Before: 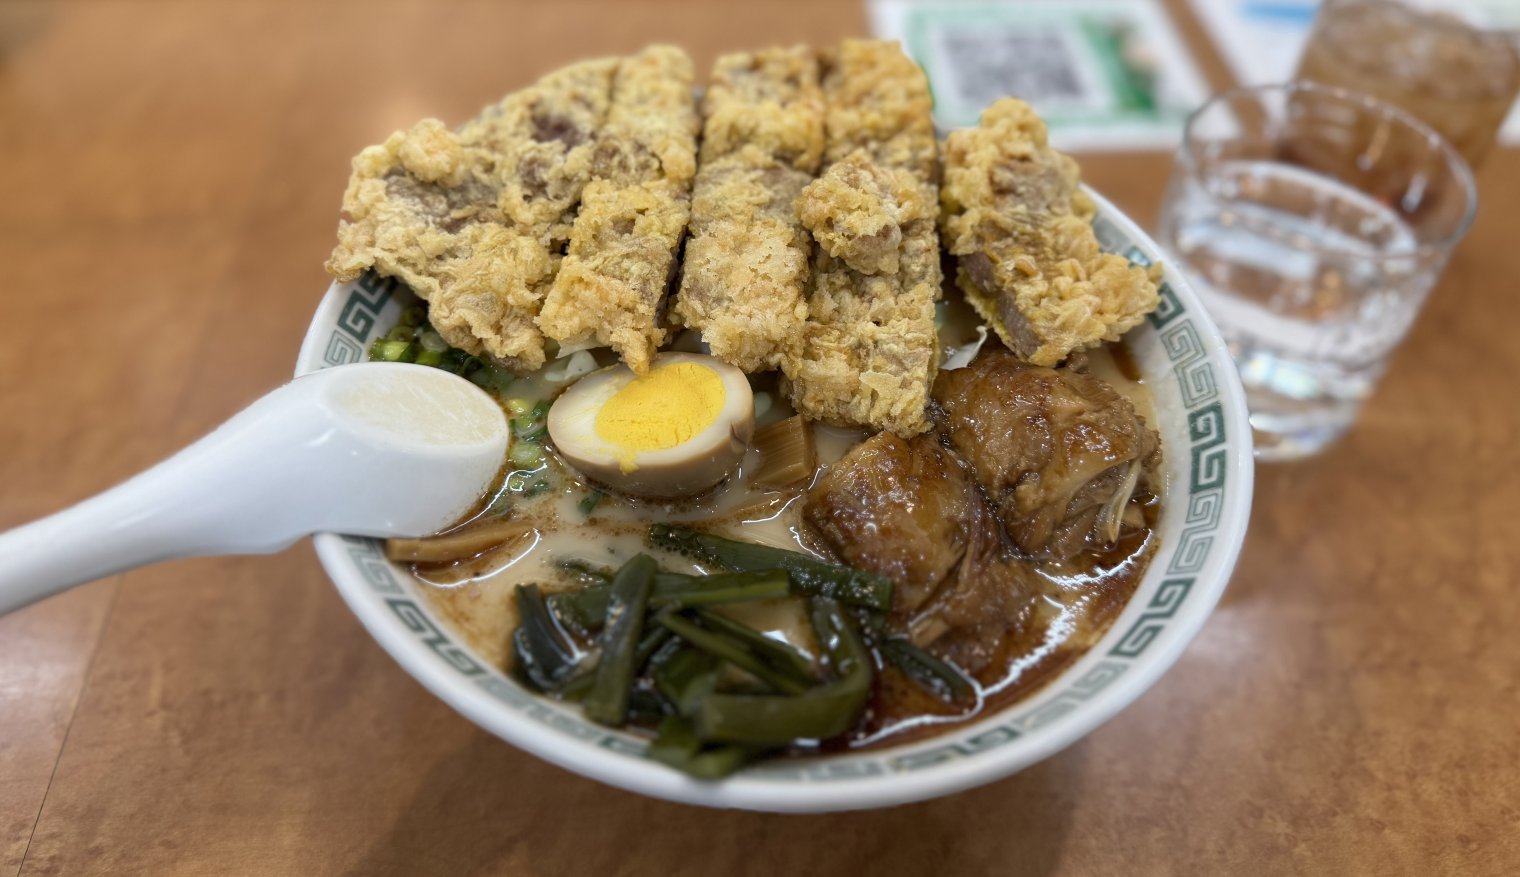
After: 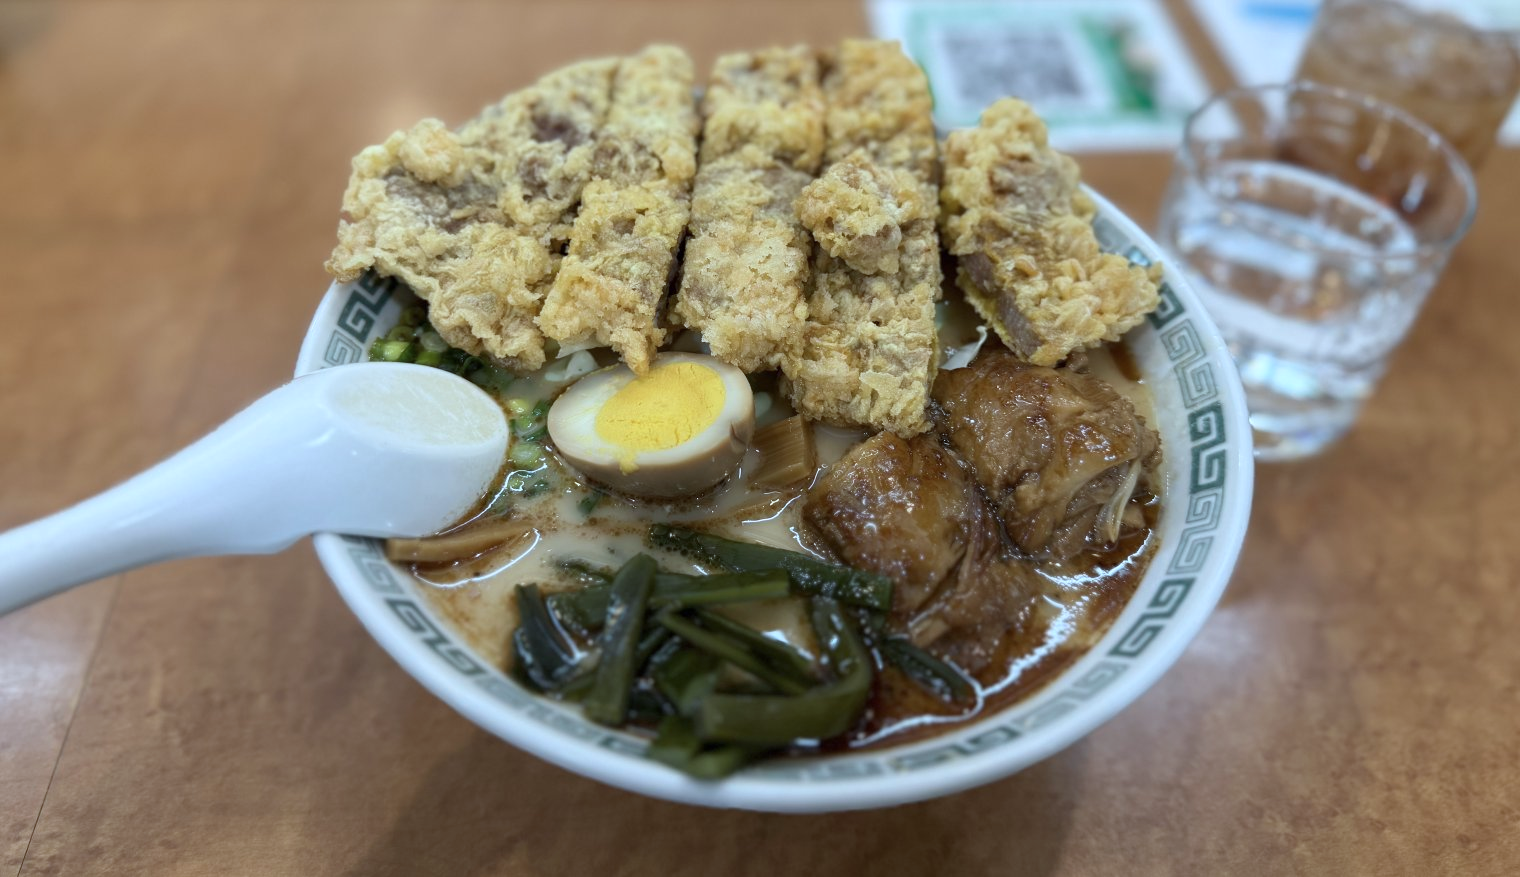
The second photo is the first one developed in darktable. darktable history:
contrast brightness saturation: saturation -0.05
color calibration: illuminant Planckian (black body), x 0.378, y 0.375, temperature 4065 K
